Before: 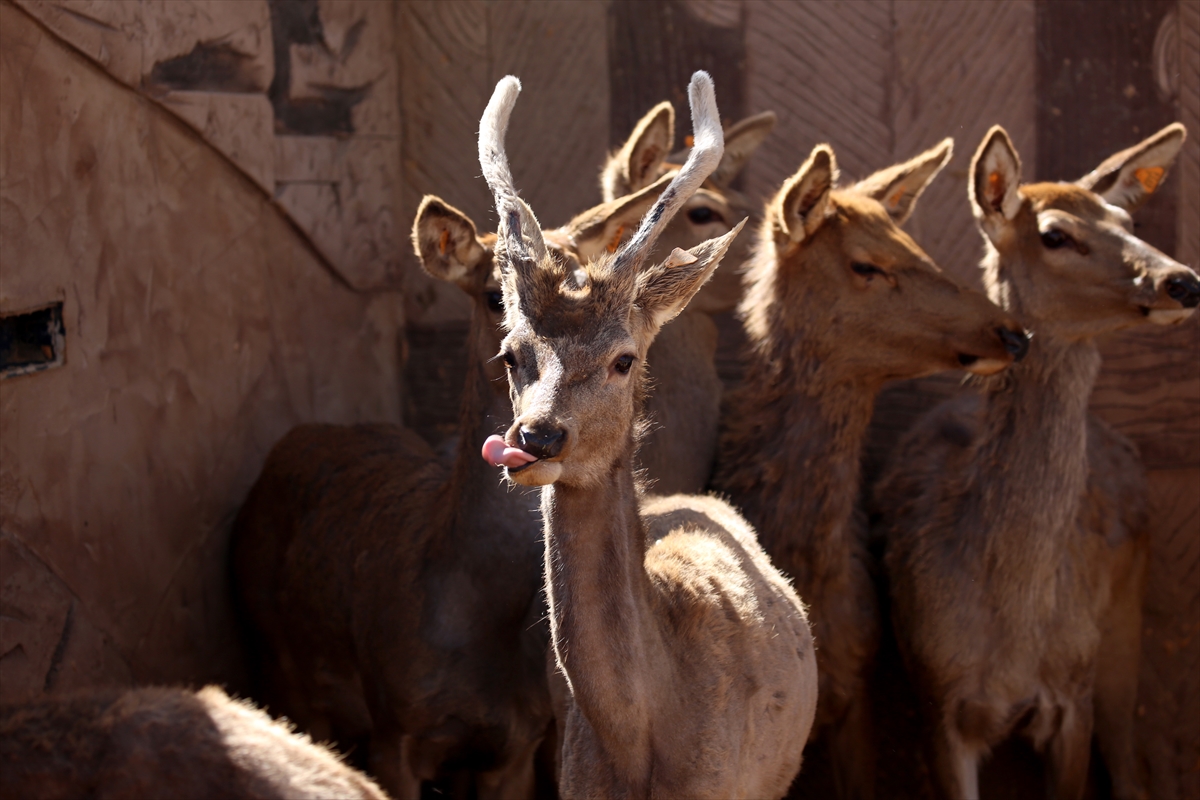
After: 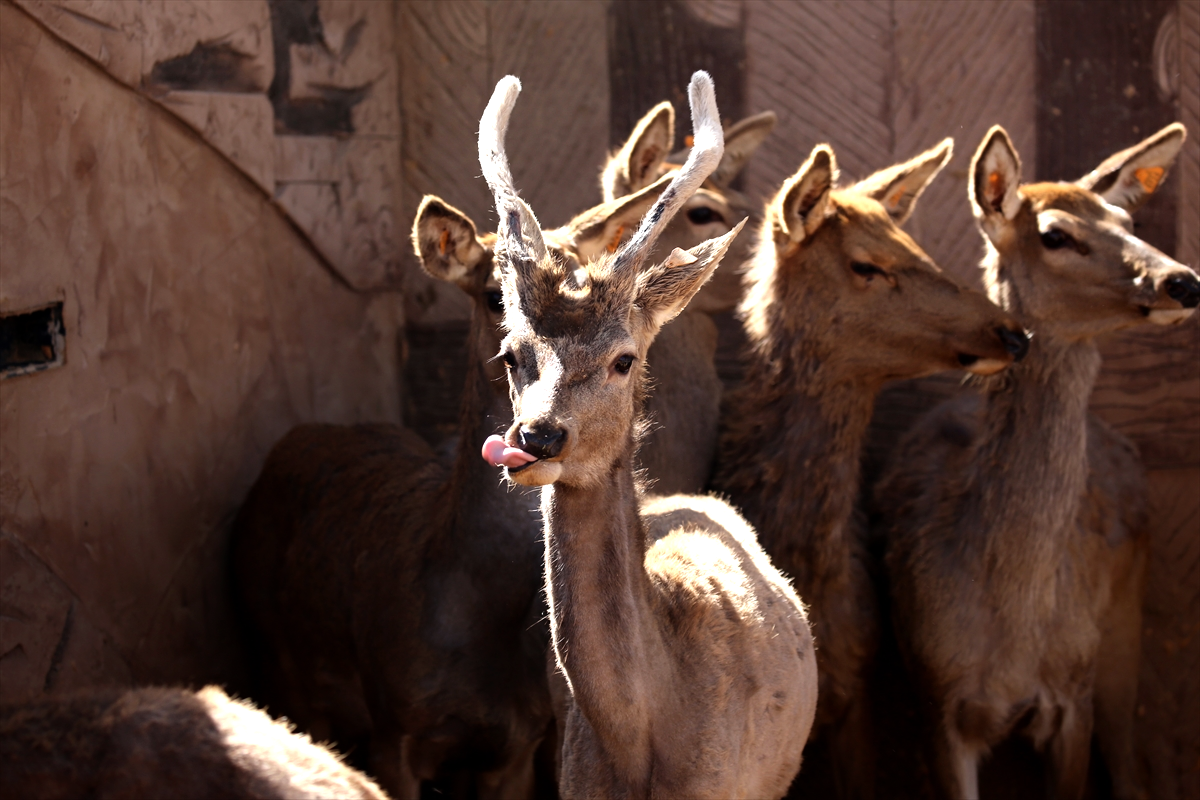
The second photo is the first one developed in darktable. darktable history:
tone equalizer: -8 EV -0.751 EV, -7 EV -0.736 EV, -6 EV -0.571 EV, -5 EV -0.418 EV, -3 EV 0.377 EV, -2 EV 0.6 EV, -1 EV 0.689 EV, +0 EV 0.747 EV
